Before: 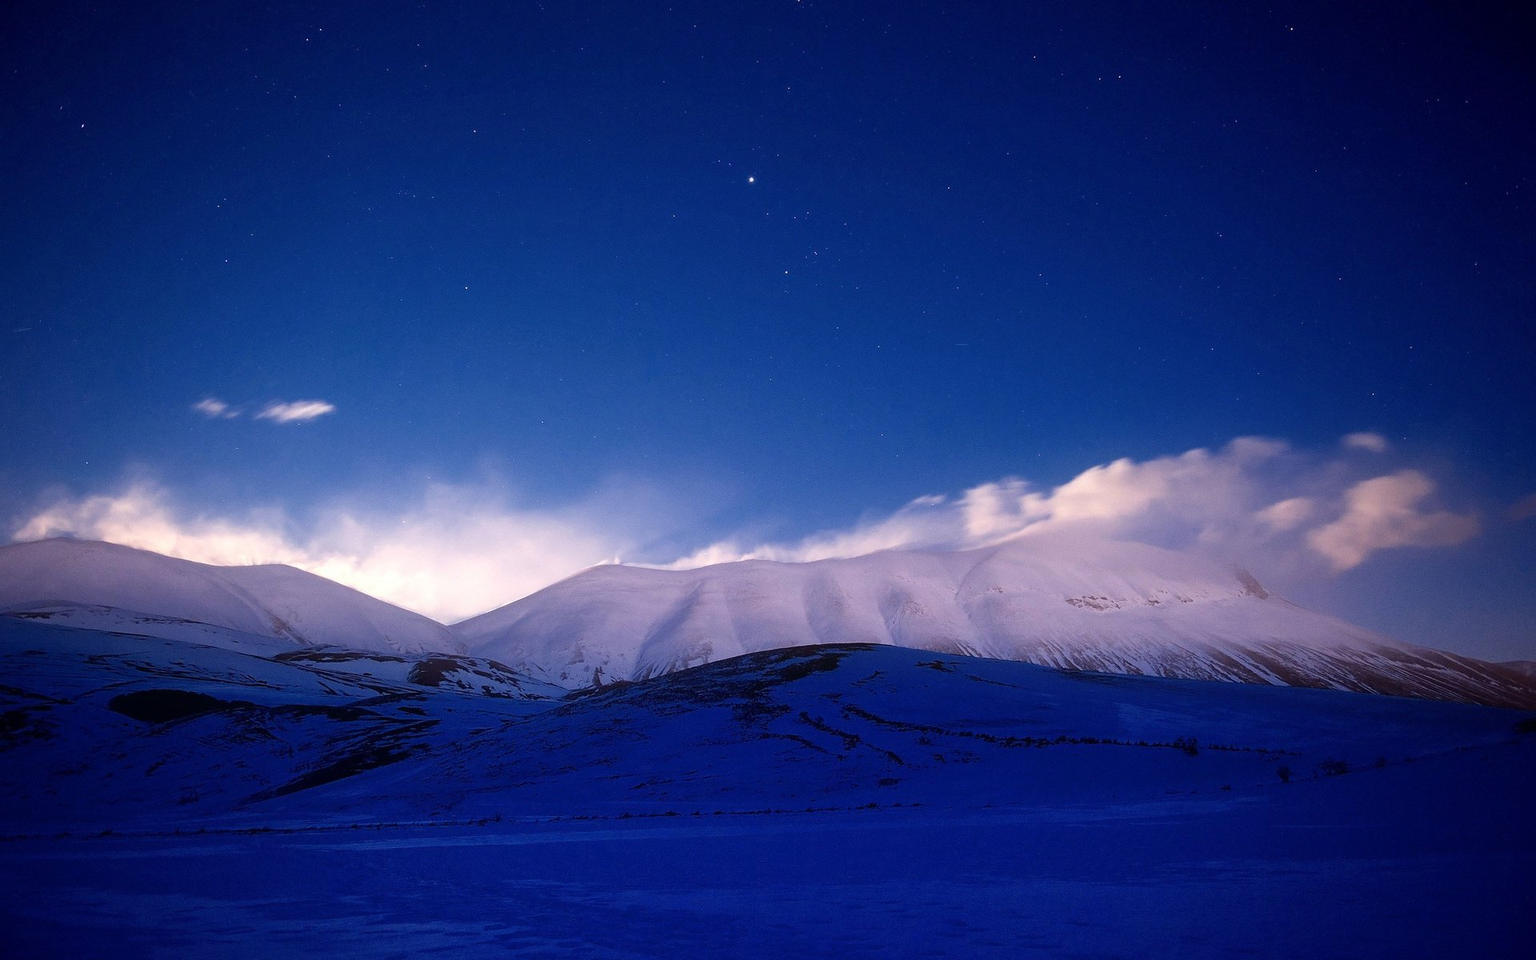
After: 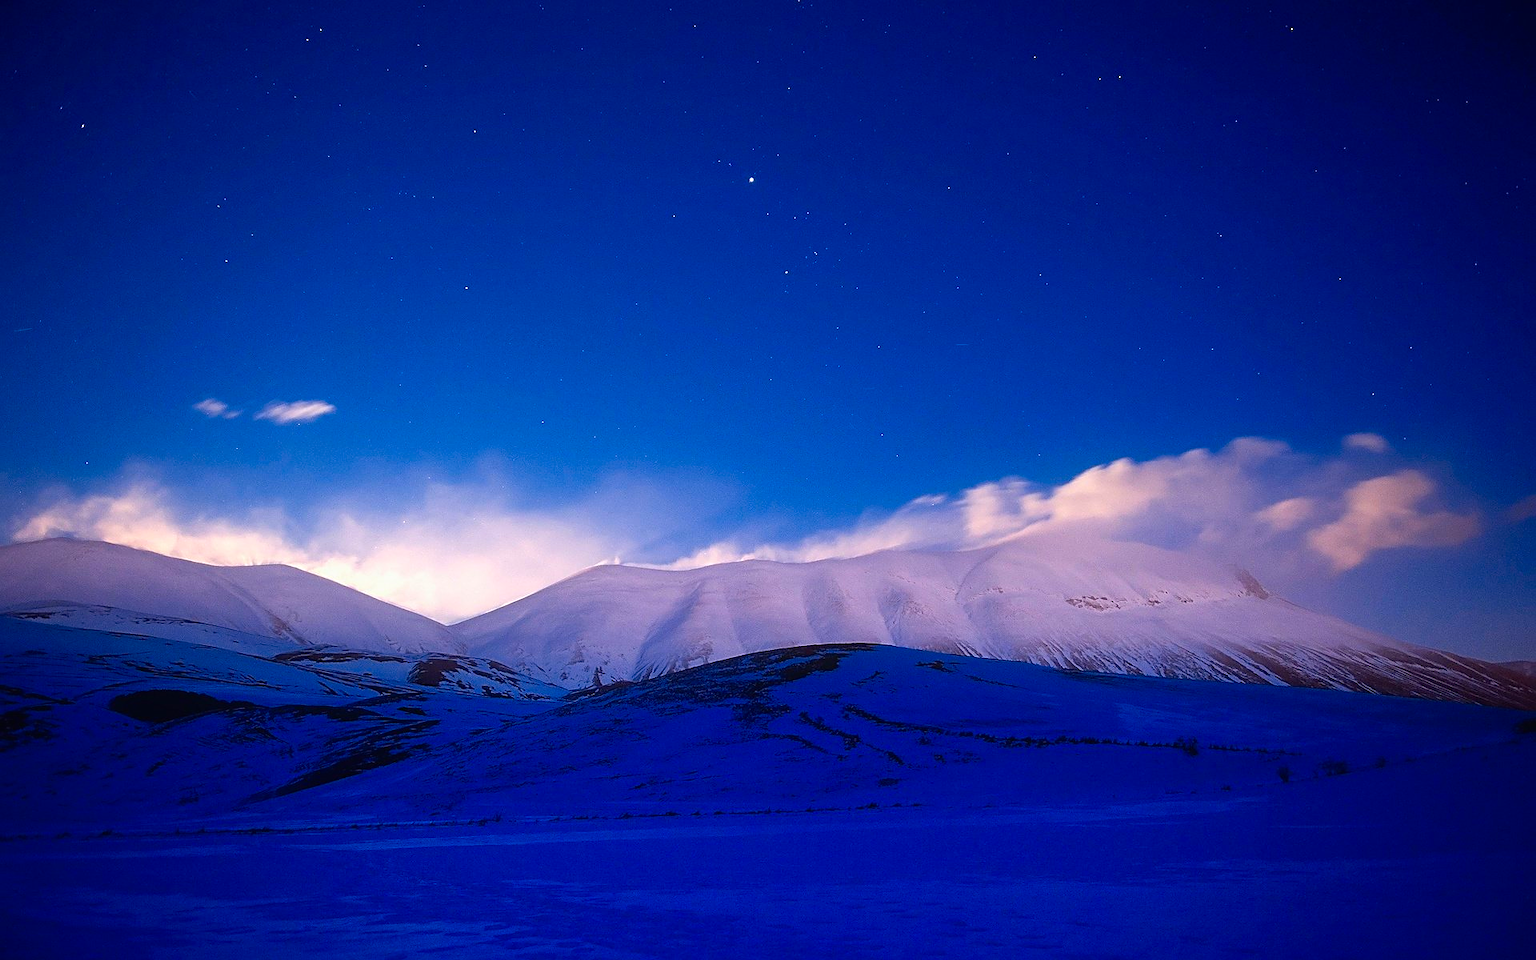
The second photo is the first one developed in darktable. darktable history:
color correction: saturation 1.34
contrast brightness saturation: contrast -0.02, brightness -0.01, saturation 0.03
sharpen: on, module defaults
